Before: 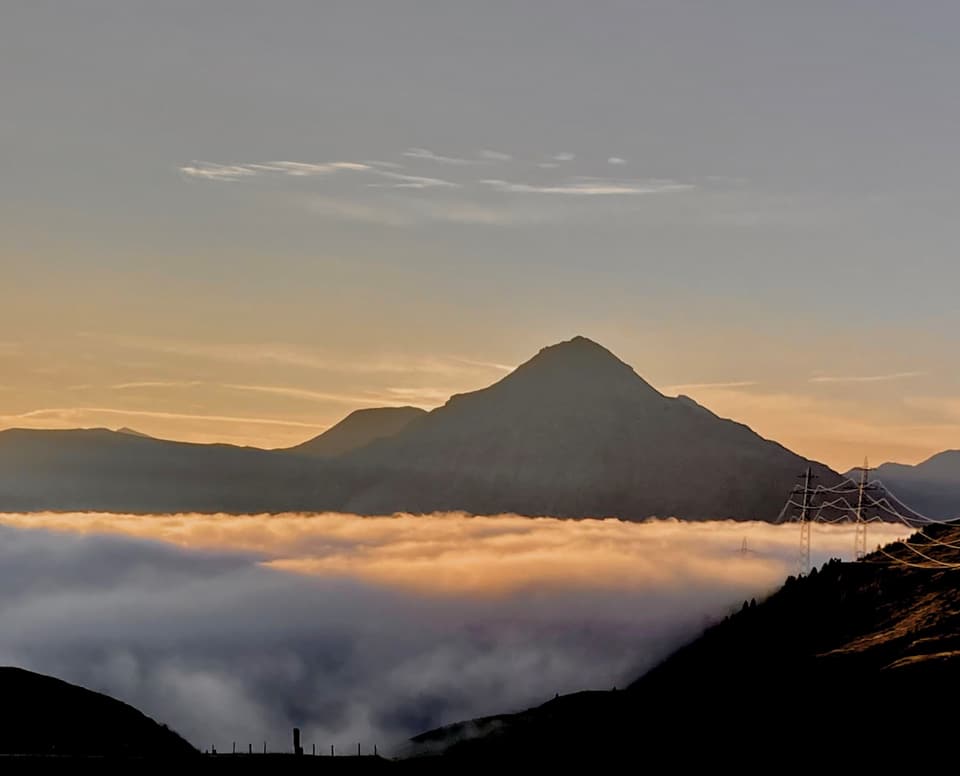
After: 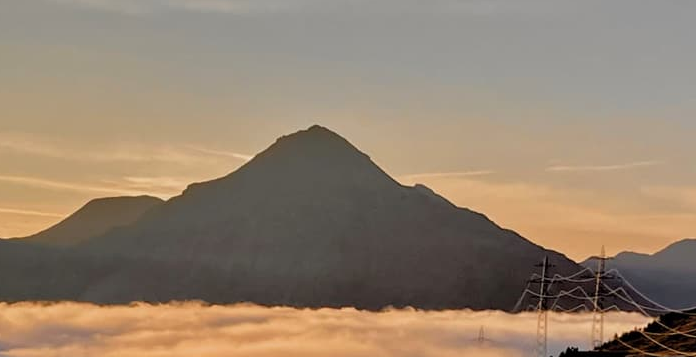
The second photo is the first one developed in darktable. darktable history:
exposure: compensate highlight preservation false
crop and rotate: left 27.49%, top 27.21%, bottom 26.776%
